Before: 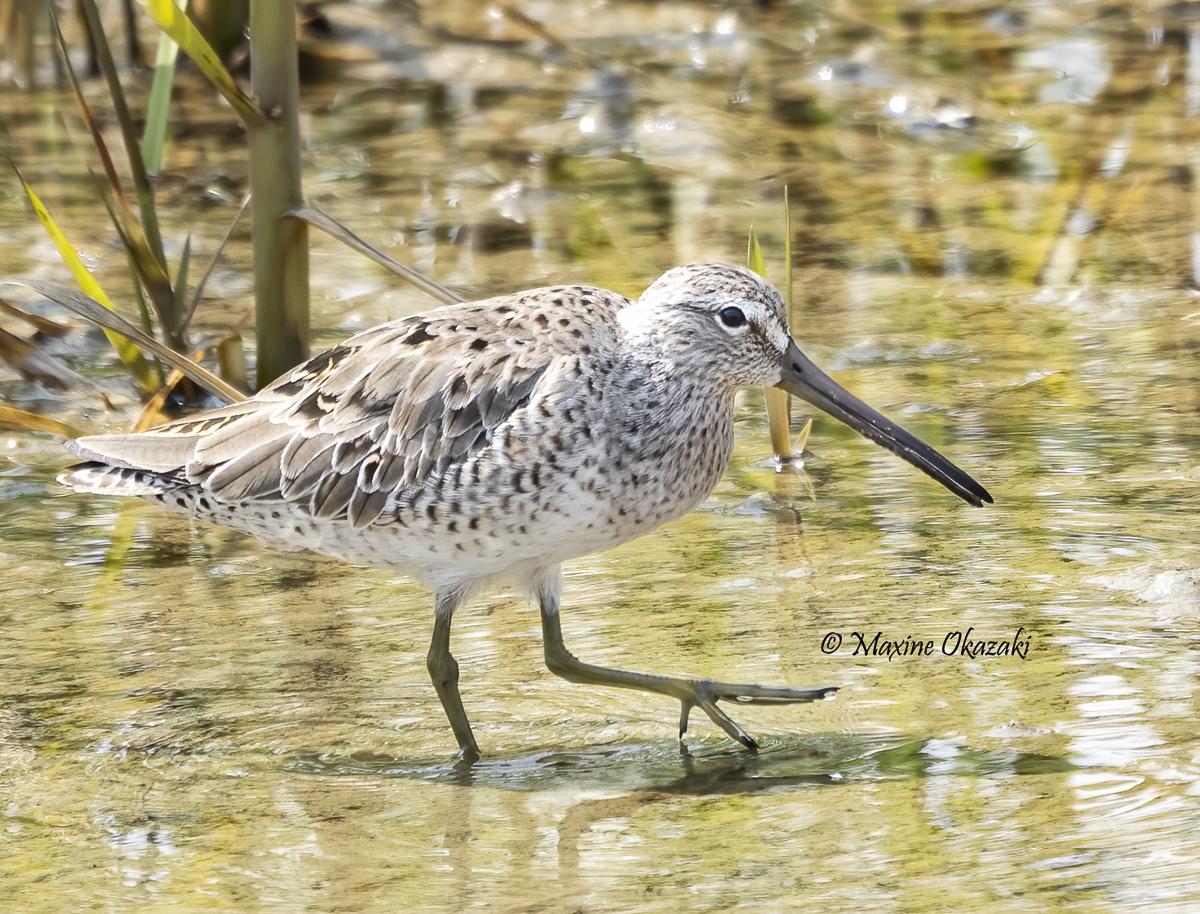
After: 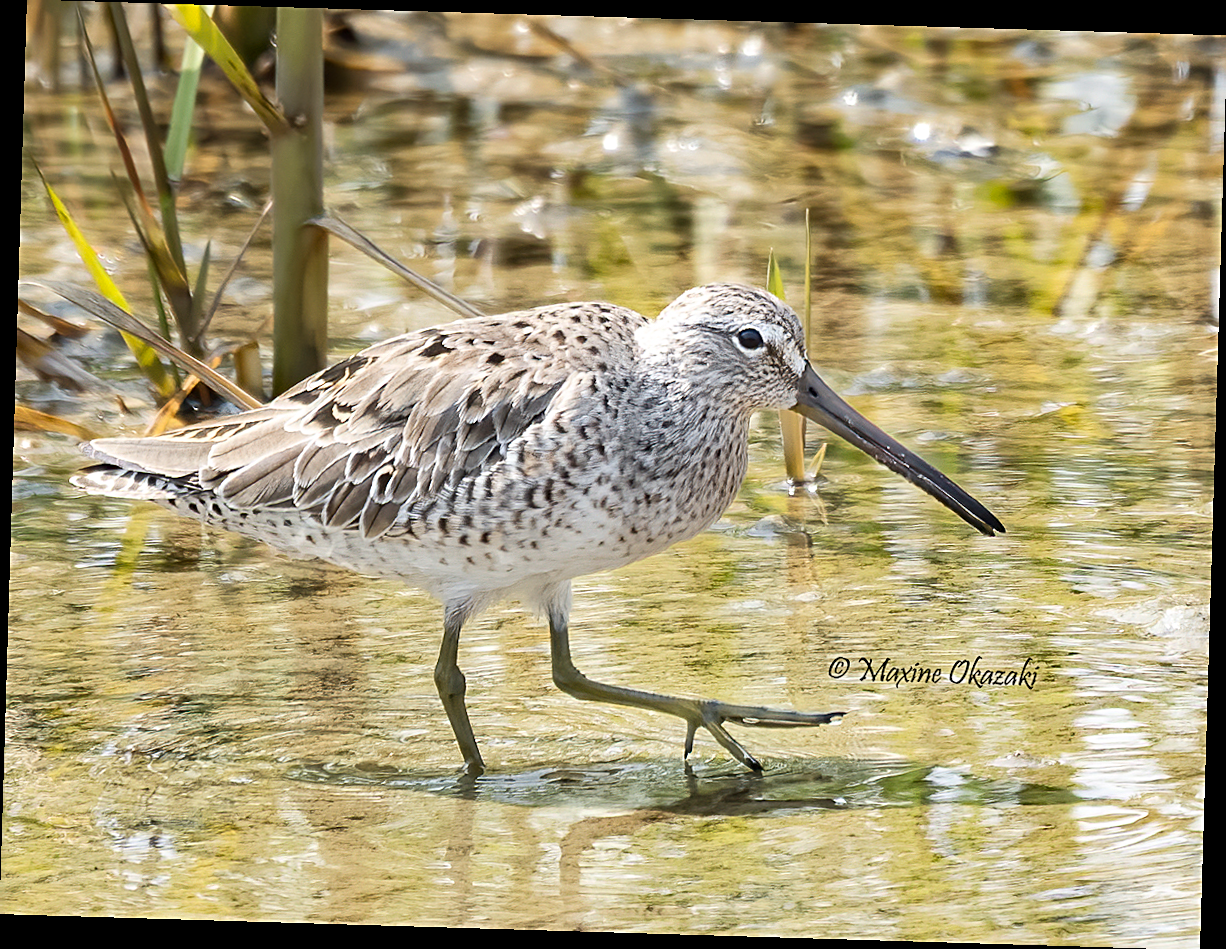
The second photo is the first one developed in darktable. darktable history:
sharpen: on, module defaults
rotate and perspective: rotation 1.72°, automatic cropping off
